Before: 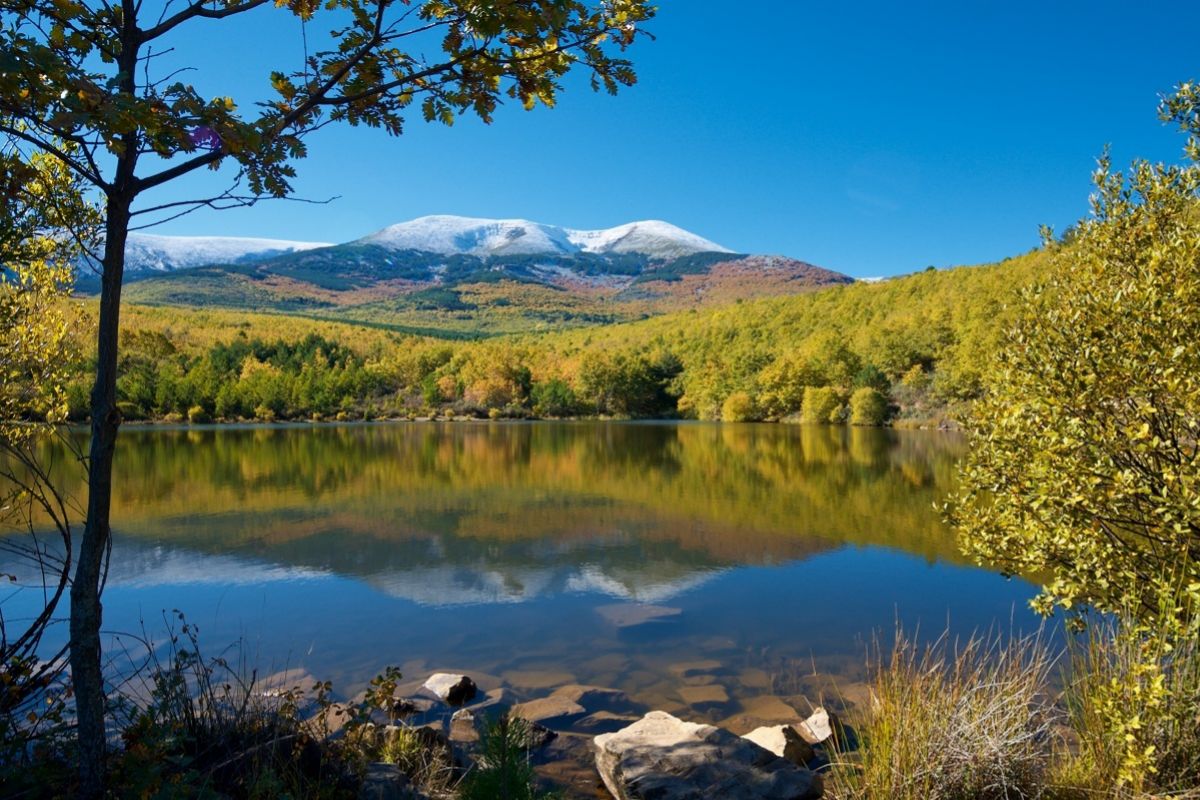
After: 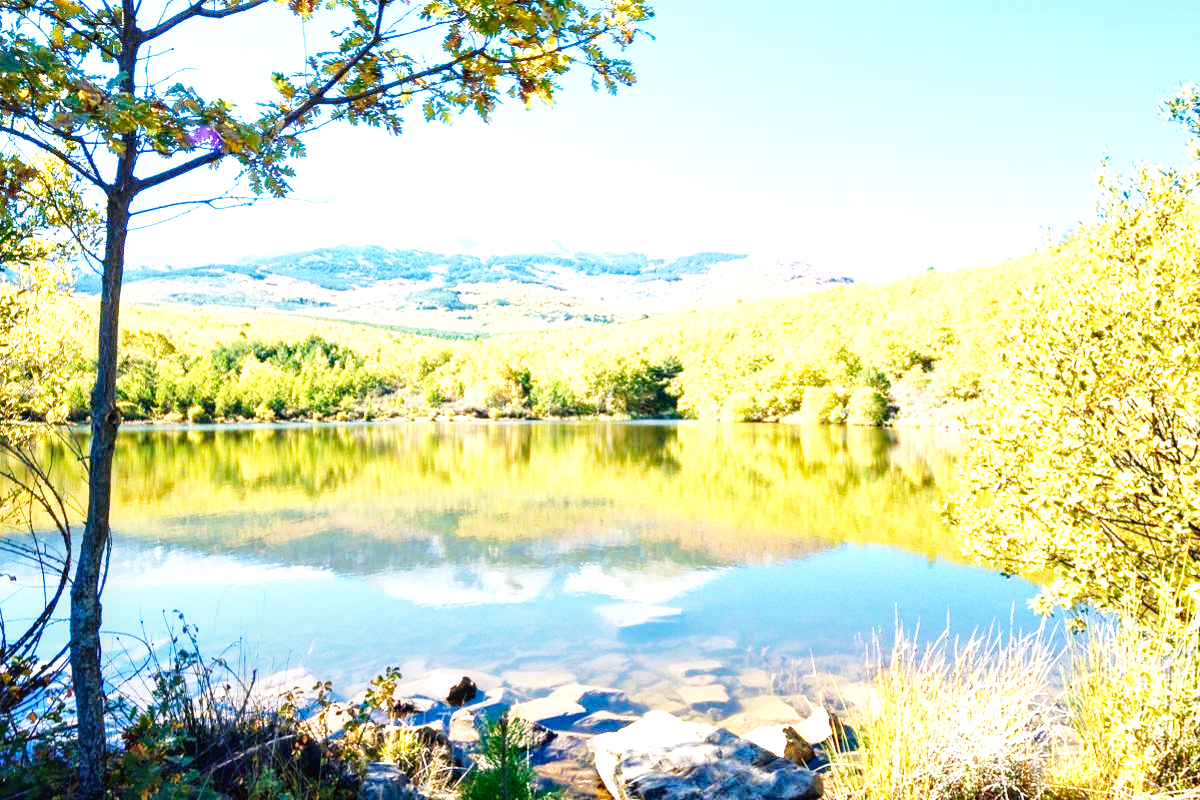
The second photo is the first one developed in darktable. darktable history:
base curve: curves: ch0 [(0, 0.003) (0.001, 0.002) (0.006, 0.004) (0.02, 0.022) (0.048, 0.086) (0.094, 0.234) (0.162, 0.431) (0.258, 0.629) (0.385, 0.8) (0.548, 0.918) (0.751, 0.988) (1, 1)], preserve colors none
local contrast: detail 130%
exposure: black level correction 0, exposure 2.088 EV, compensate exposure bias true, compensate highlight preservation false
